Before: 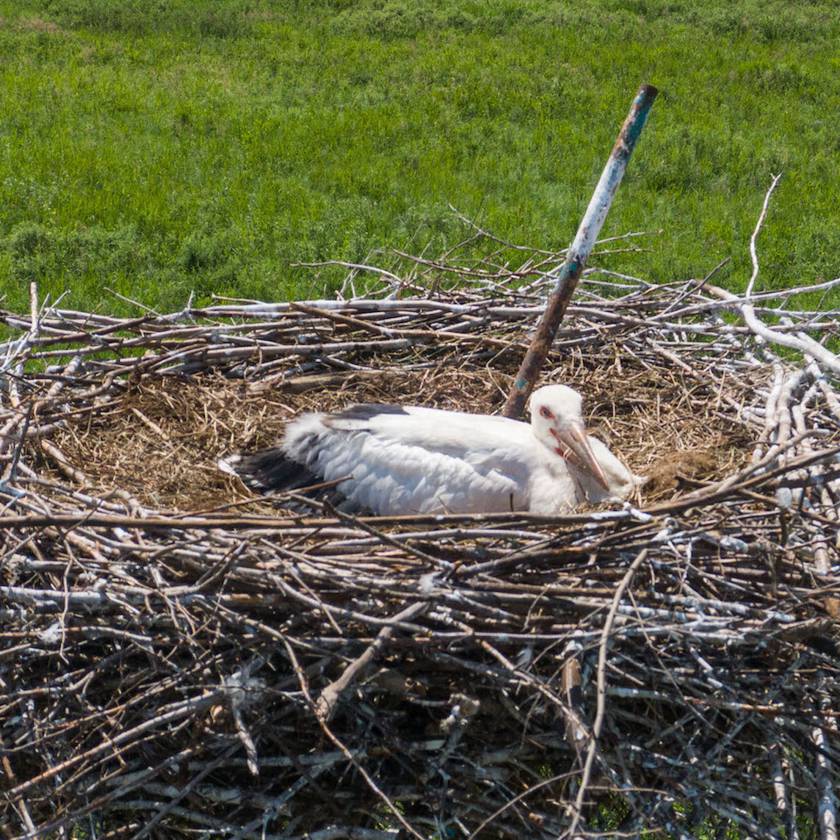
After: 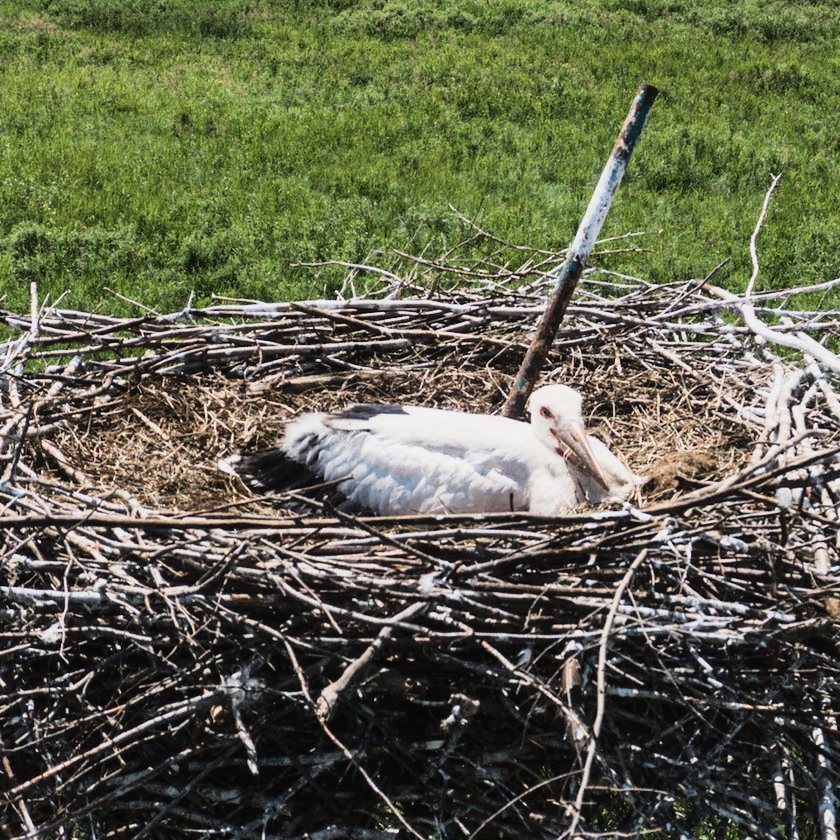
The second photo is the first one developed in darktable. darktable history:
contrast brightness saturation: contrast 0.283
exposure: black level correction -0.028, compensate highlight preservation false
filmic rgb: black relative exposure -5 EV, white relative exposure 3.95 EV, hardness 2.89, contrast 1.297, highlights saturation mix -29.81%
